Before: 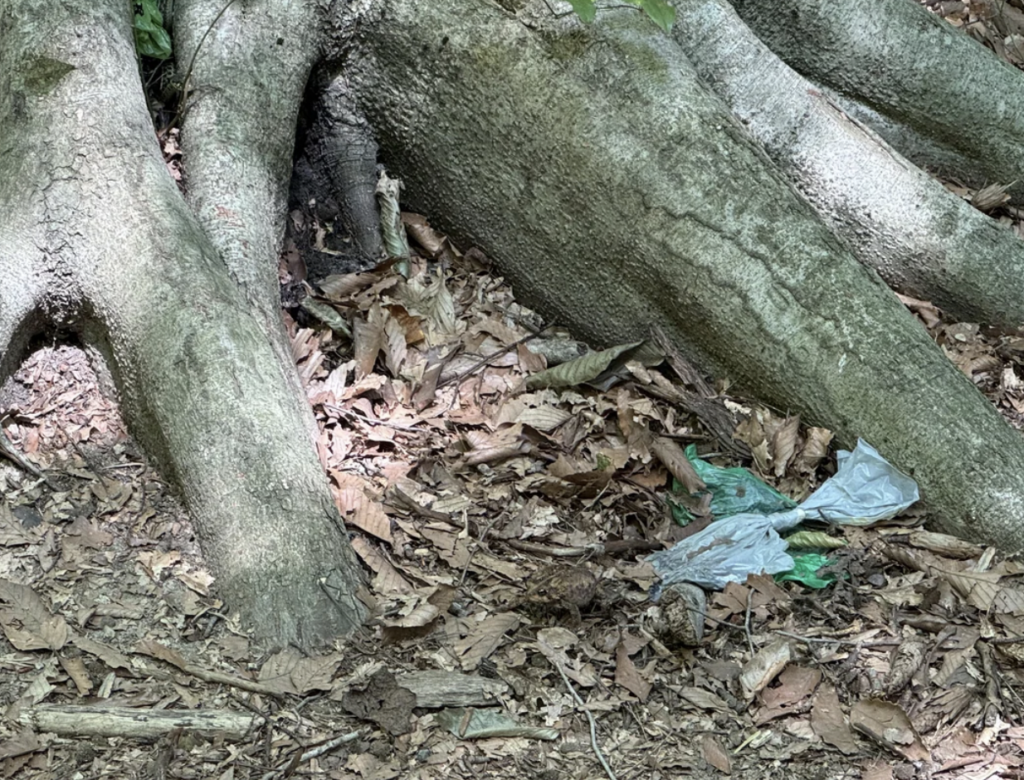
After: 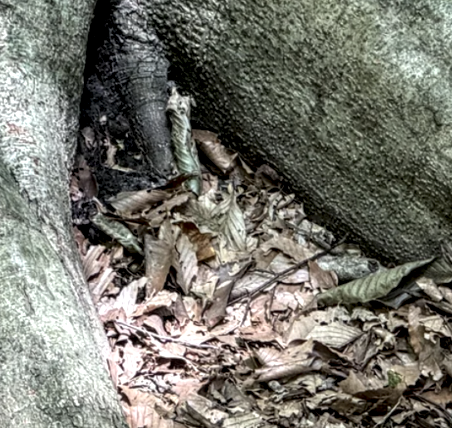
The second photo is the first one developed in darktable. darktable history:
local contrast: highlights 79%, shadows 56%, detail 174%, midtone range 0.426
crop: left 20.414%, top 10.758%, right 35.362%, bottom 34.258%
